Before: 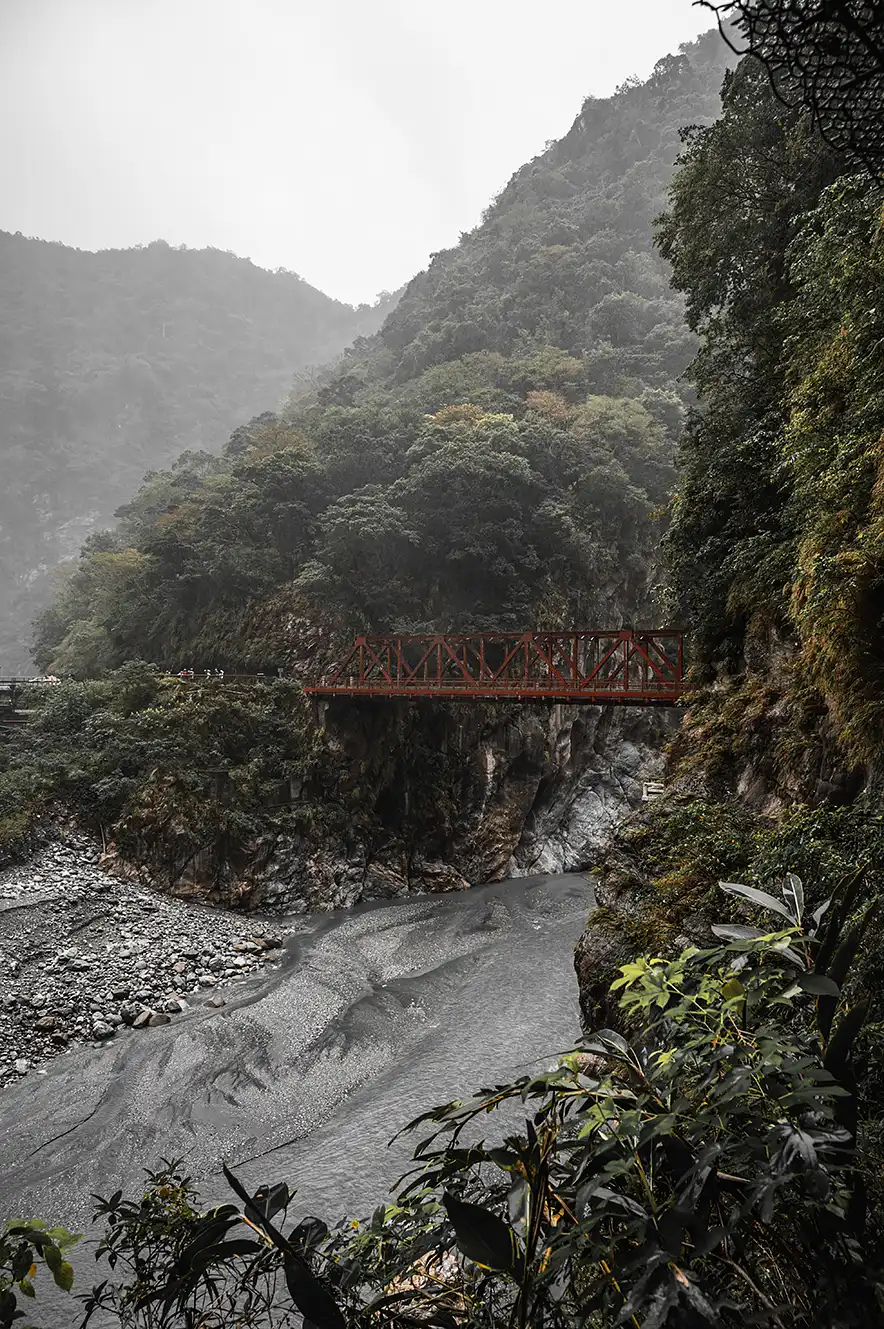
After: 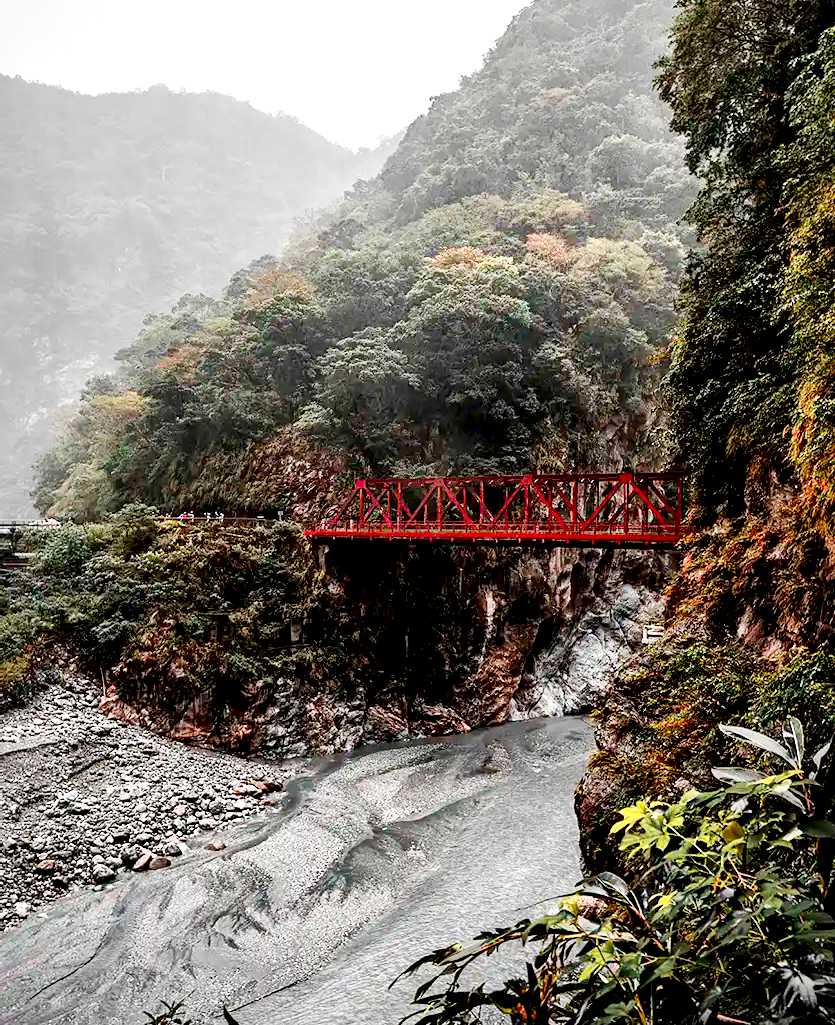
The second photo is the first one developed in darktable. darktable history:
local contrast: mode bilateral grid, contrast 51, coarseness 51, detail 150%, midtone range 0.2
base curve: curves: ch0 [(0, 0) (0.032, 0.025) (0.121, 0.166) (0.206, 0.329) (0.605, 0.79) (1, 1)], exposure shift 0.01, preserve colors none
exposure: black level correction 0.027, exposure 0.185 EV, compensate exposure bias true, compensate highlight preservation false
crop and rotate: angle 0.04°, top 11.846%, right 5.423%, bottom 10.928%
